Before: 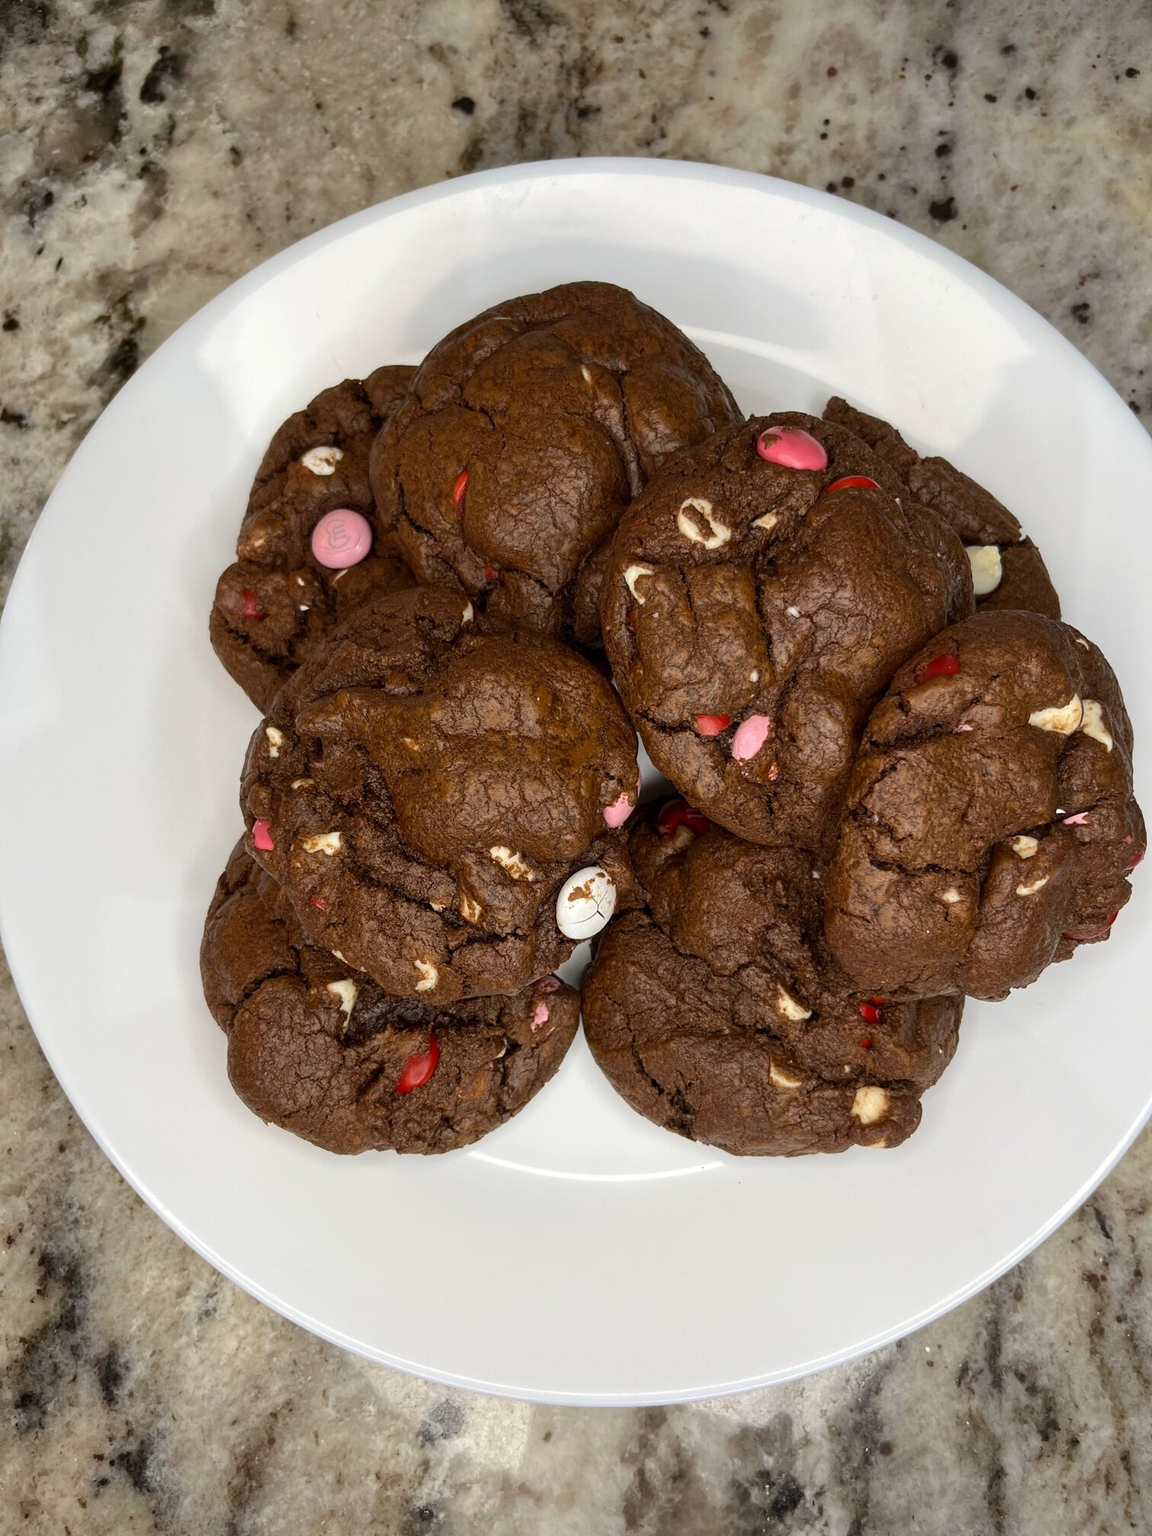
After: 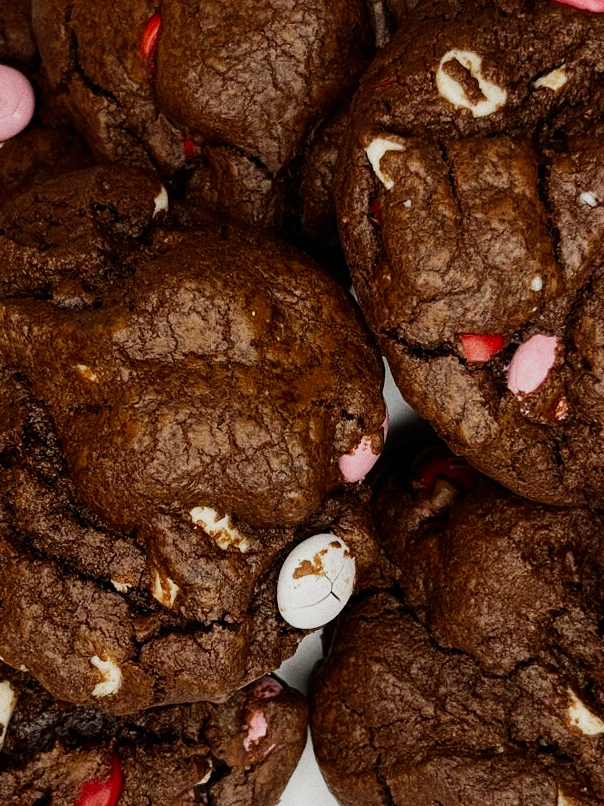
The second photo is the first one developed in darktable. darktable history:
crop: left 30%, top 30%, right 30%, bottom 30%
grain: on, module defaults
sigmoid: contrast 1.6, skew -0.2, preserve hue 0%, red attenuation 0.1, red rotation 0.035, green attenuation 0.1, green rotation -0.017, blue attenuation 0.15, blue rotation -0.052, base primaries Rec2020
